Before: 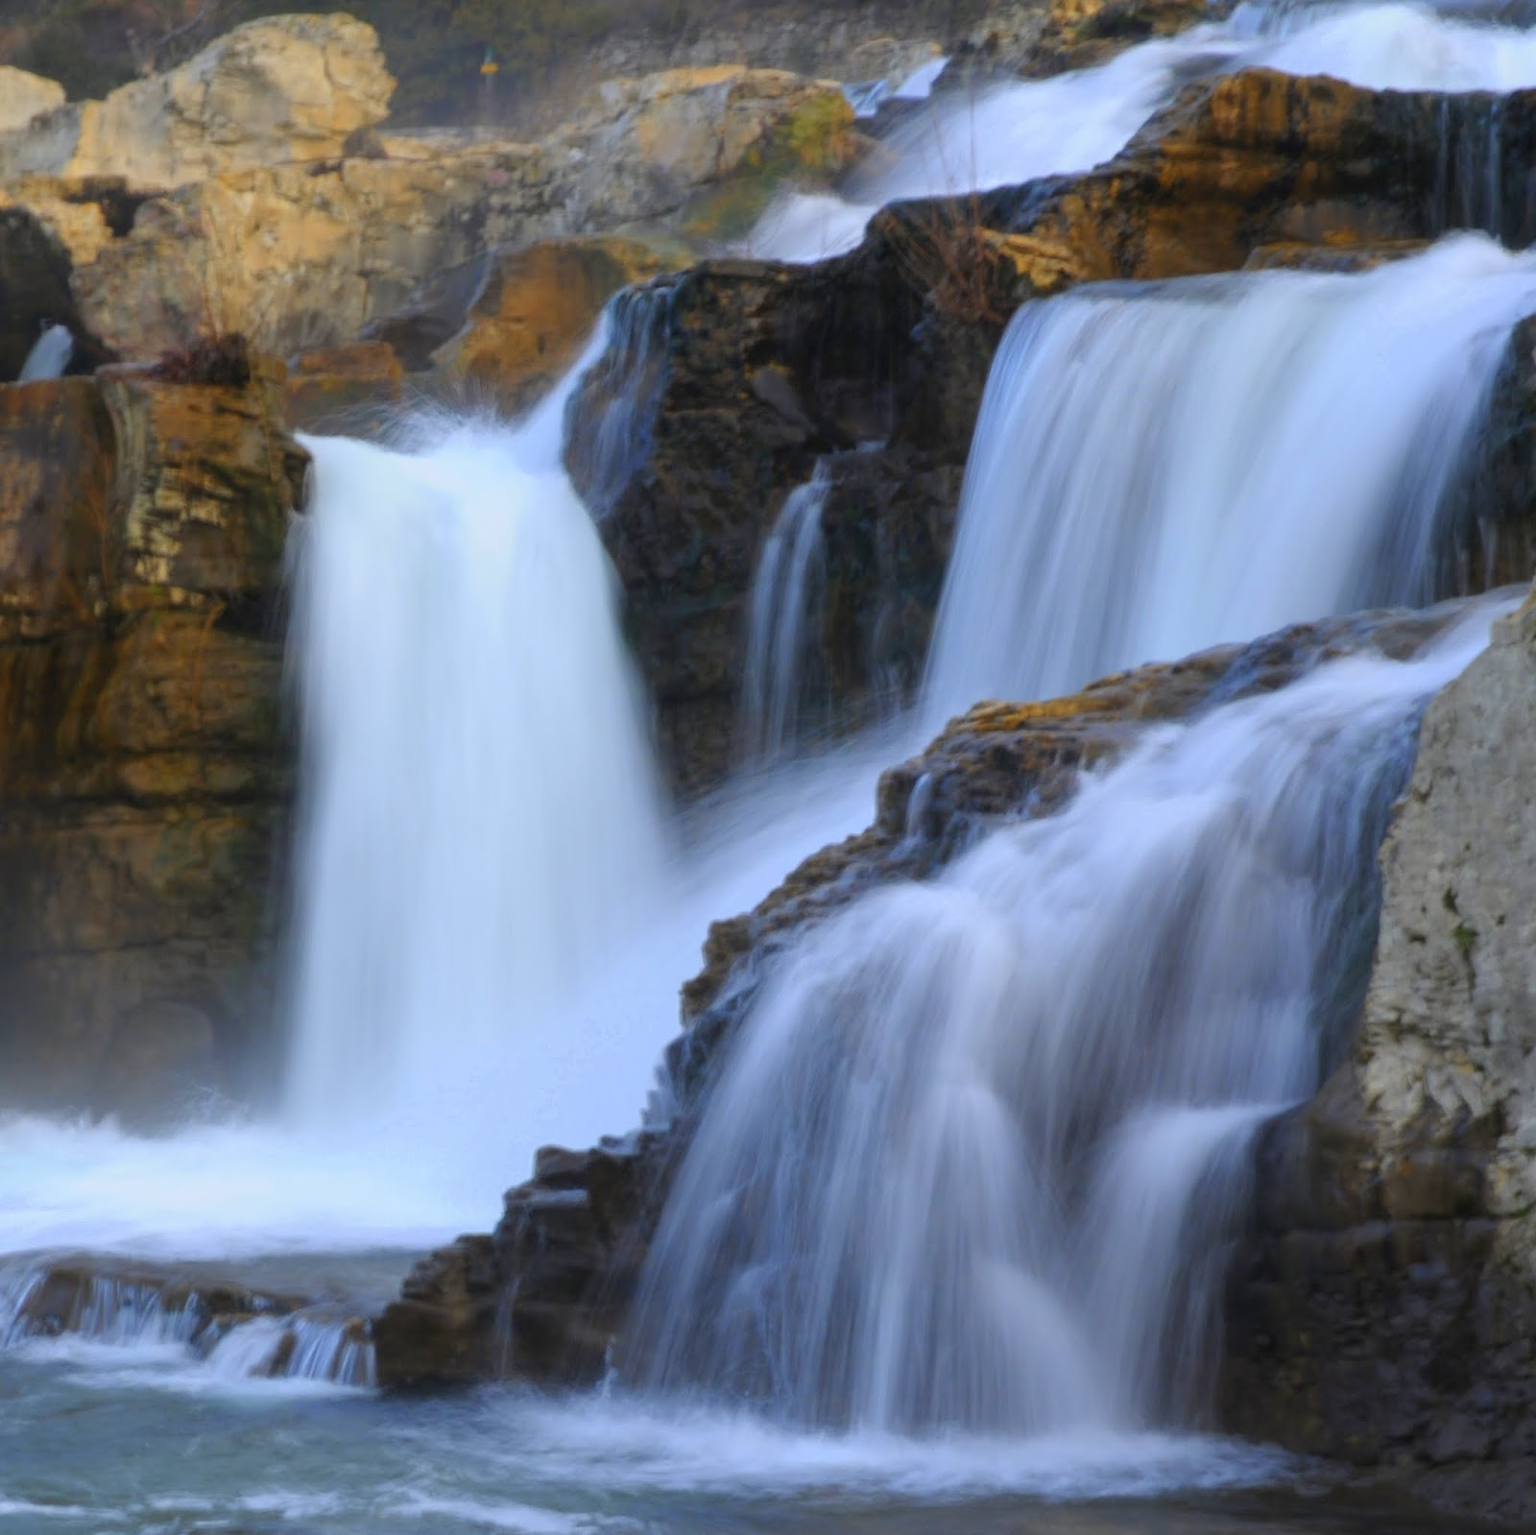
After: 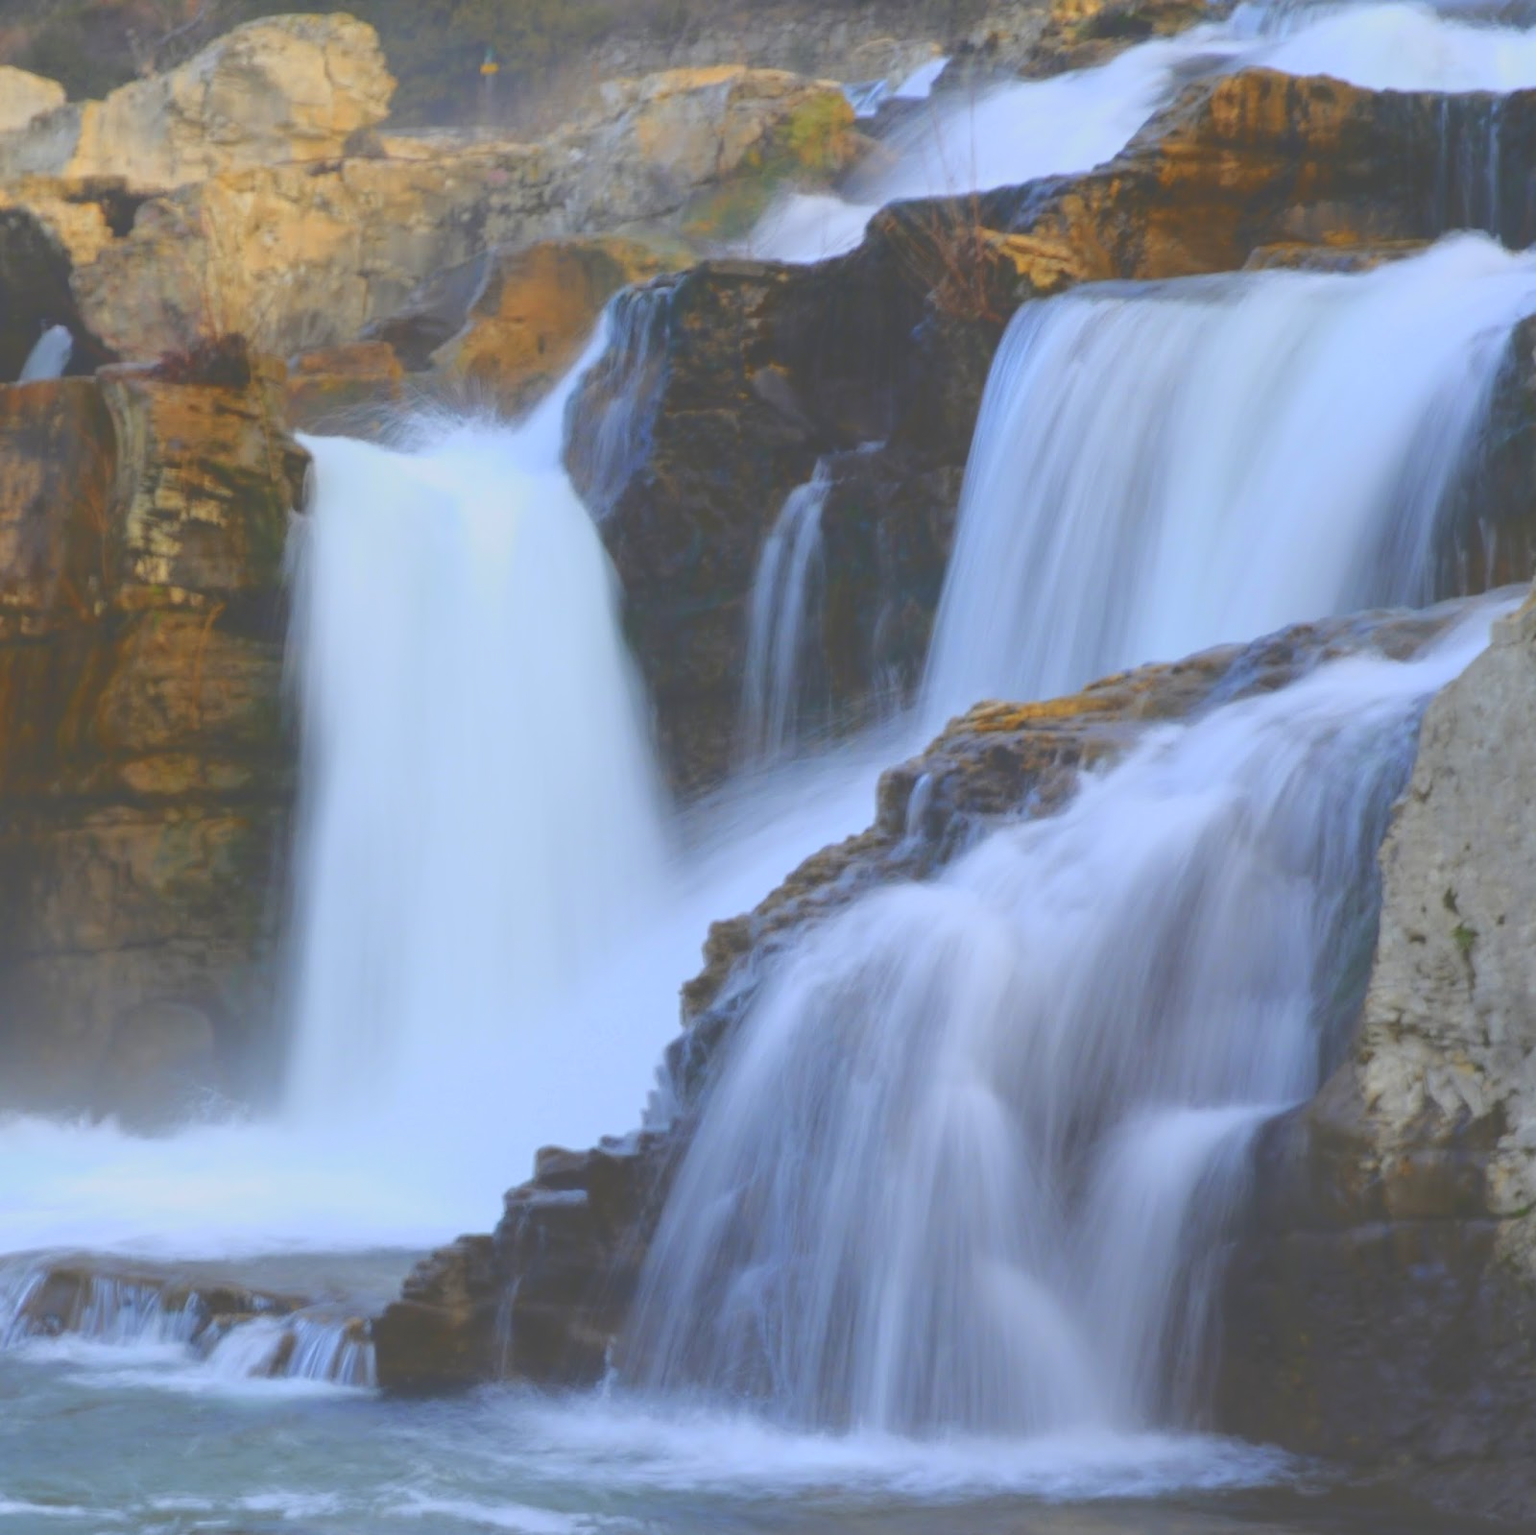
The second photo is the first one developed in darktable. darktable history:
tone curve: curves: ch0 [(0, 0) (0.003, 0.278) (0.011, 0.282) (0.025, 0.282) (0.044, 0.29) (0.069, 0.295) (0.1, 0.306) (0.136, 0.316) (0.177, 0.33) (0.224, 0.358) (0.277, 0.403) (0.335, 0.451) (0.399, 0.505) (0.468, 0.558) (0.543, 0.611) (0.623, 0.679) (0.709, 0.751) (0.801, 0.815) (0.898, 0.863) (1, 1)], color space Lab, independent channels, preserve colors none
